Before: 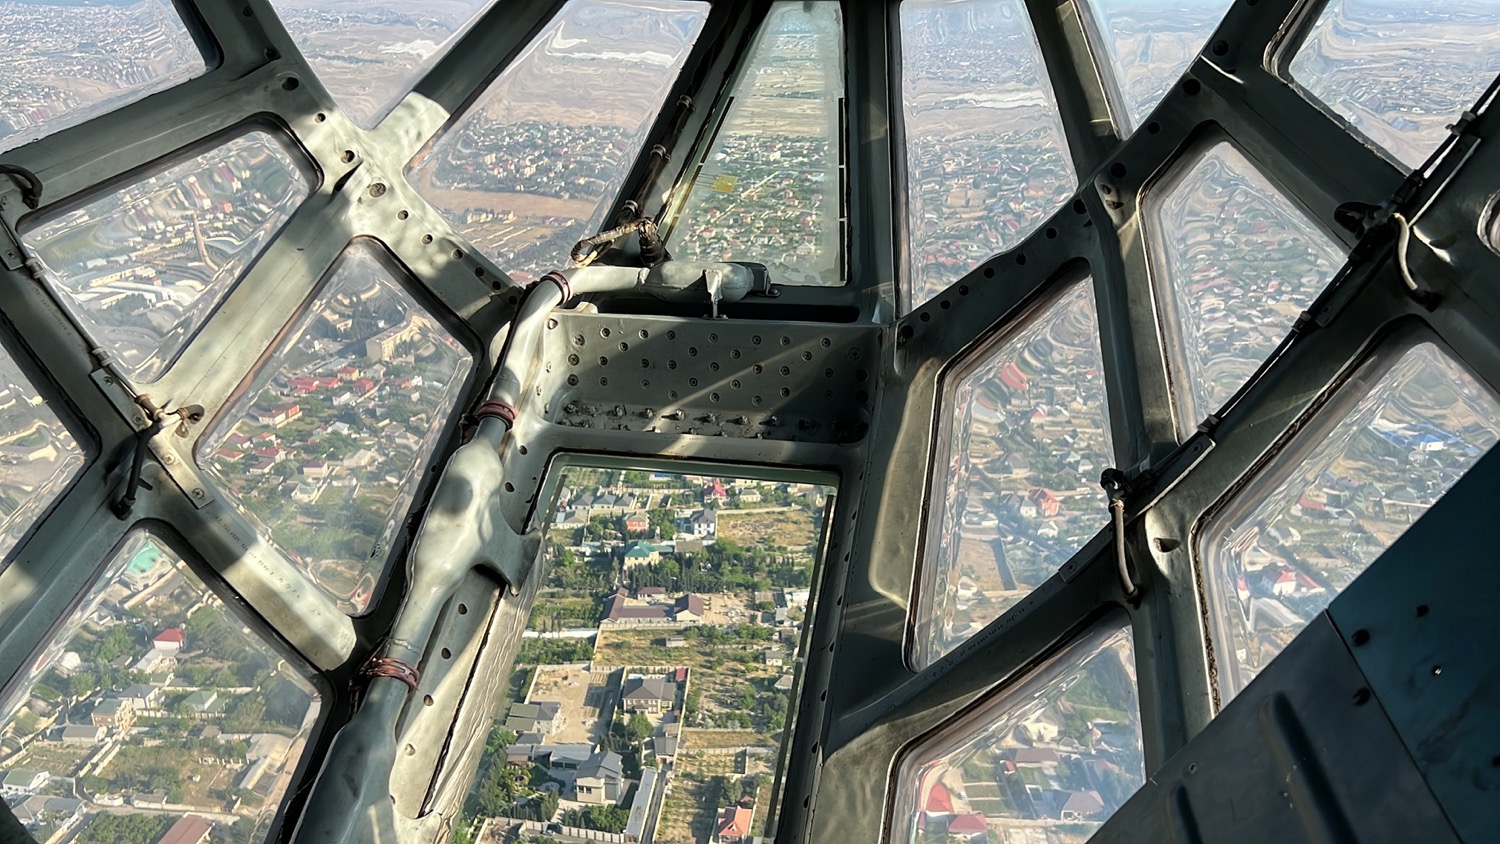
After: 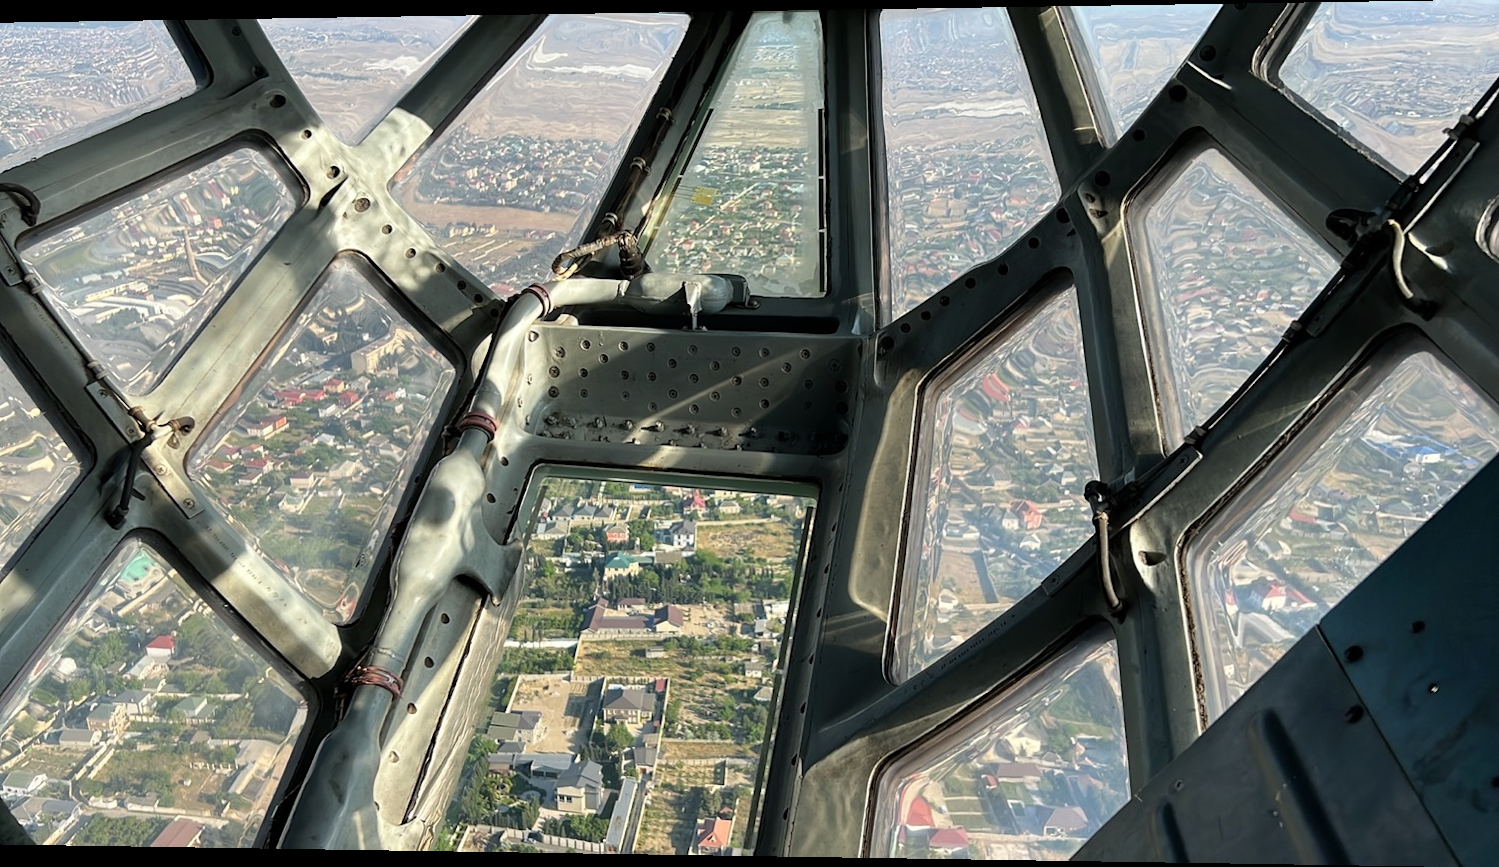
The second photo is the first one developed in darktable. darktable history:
rotate and perspective: lens shift (horizontal) -0.055, automatic cropping off
shadows and highlights: radius 108.52, shadows 23.73, highlights -59.32, low approximation 0.01, soften with gaussian
